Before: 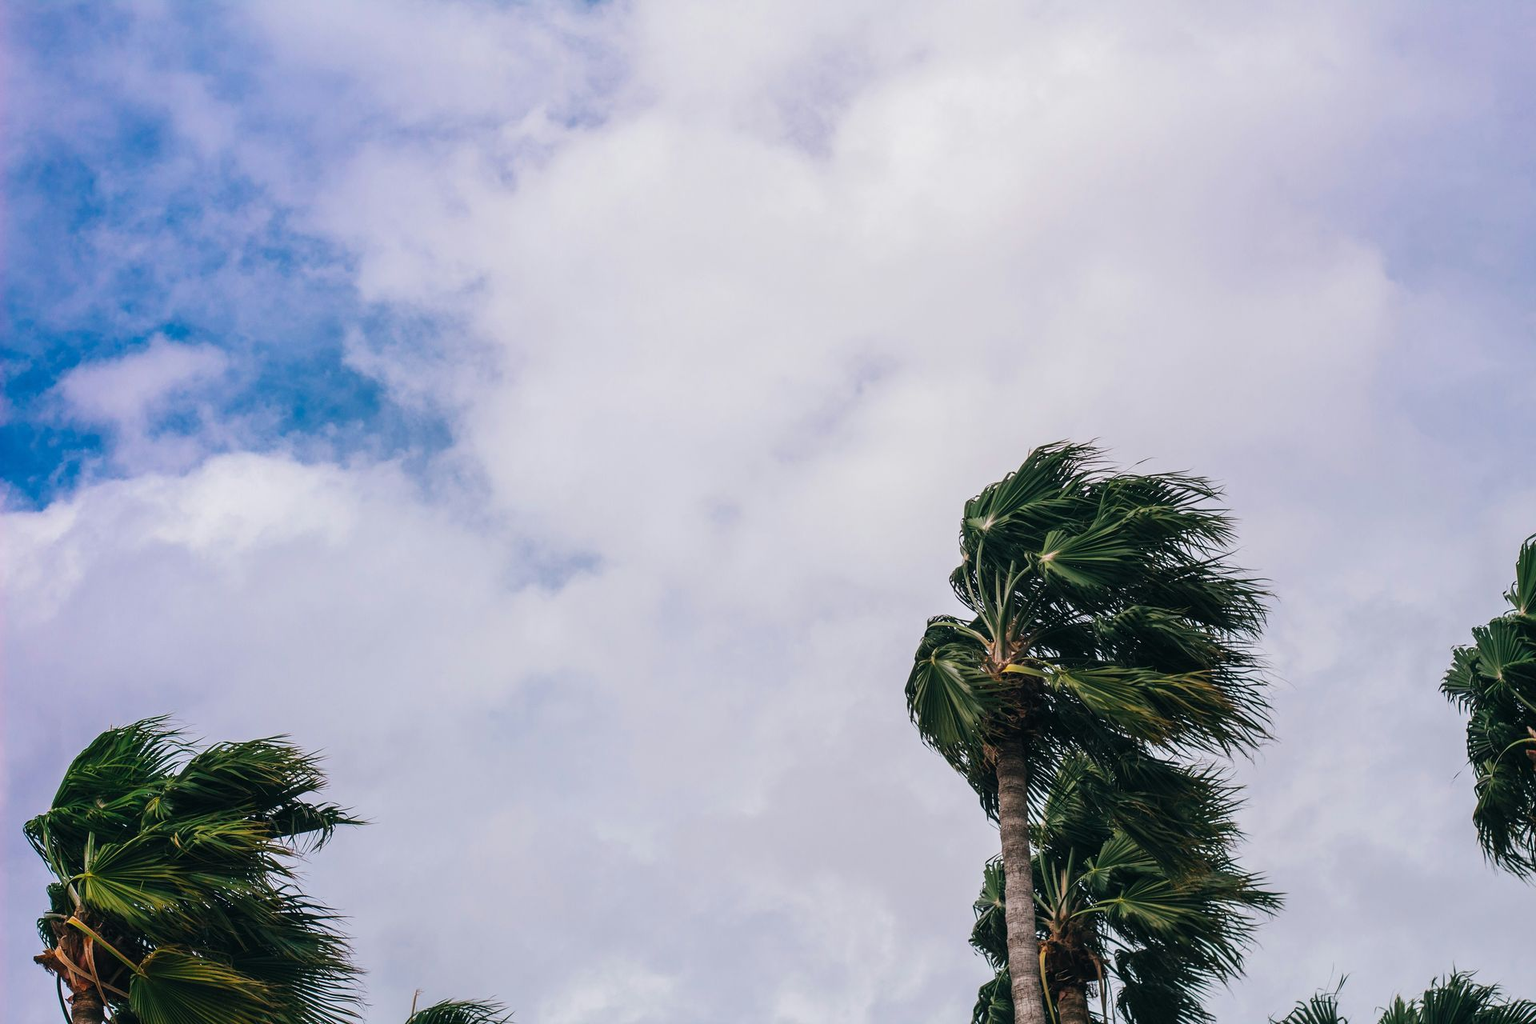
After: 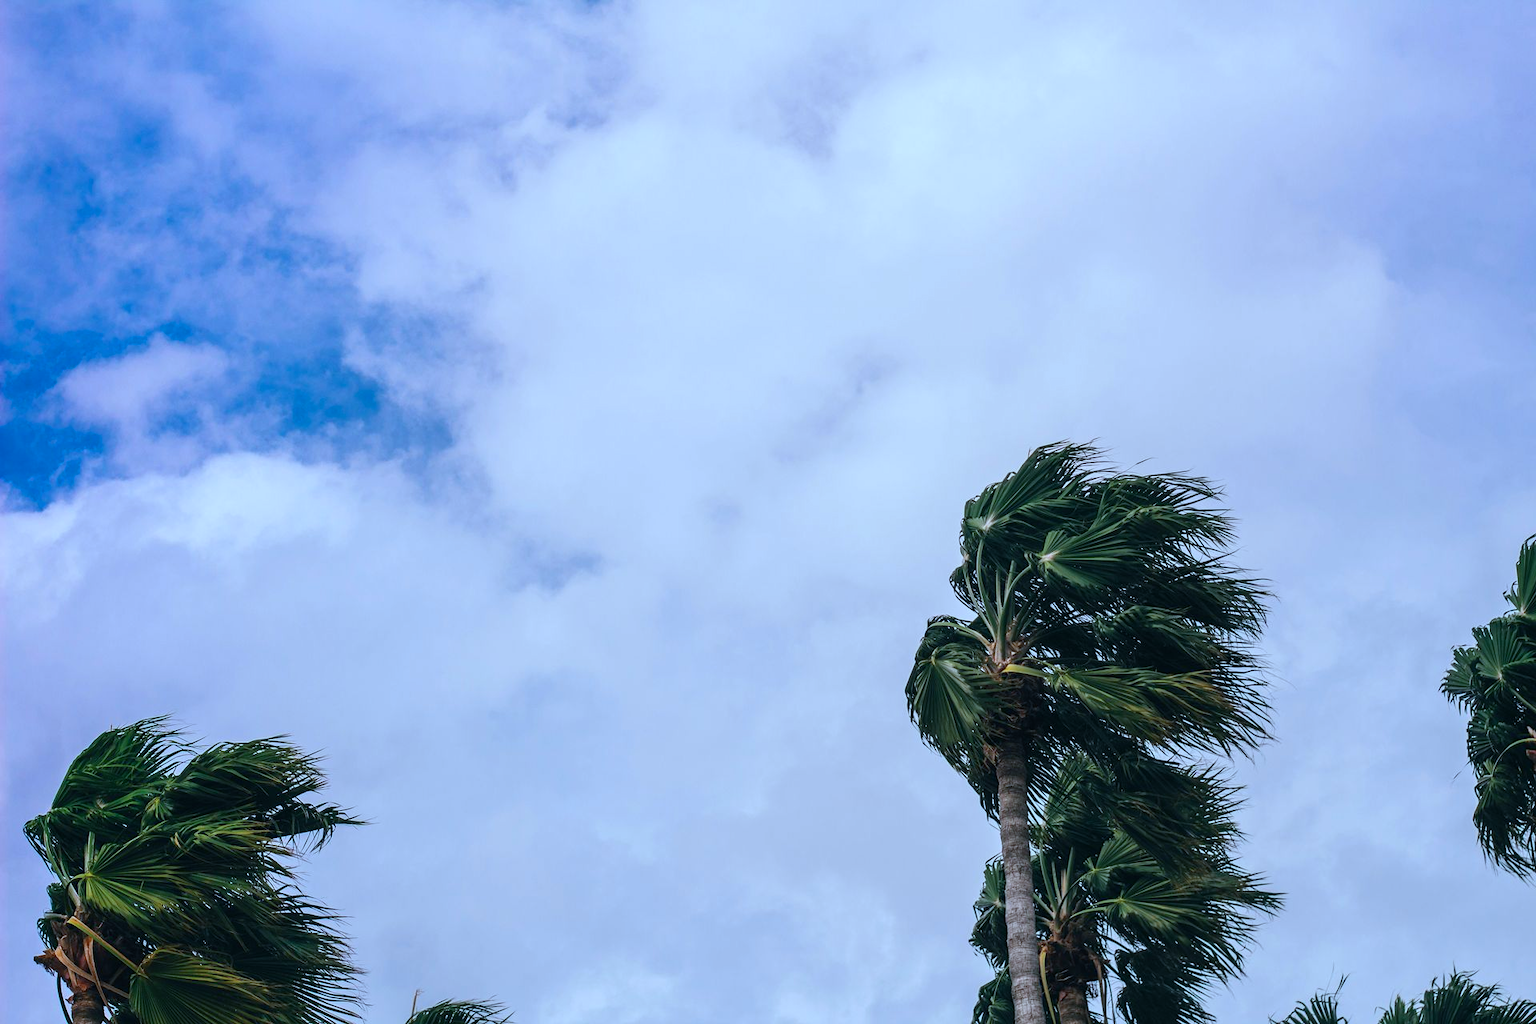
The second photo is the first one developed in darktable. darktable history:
white balance: red 0.925, blue 1.046
color calibration: x 0.37, y 0.377, temperature 4289.93 K
